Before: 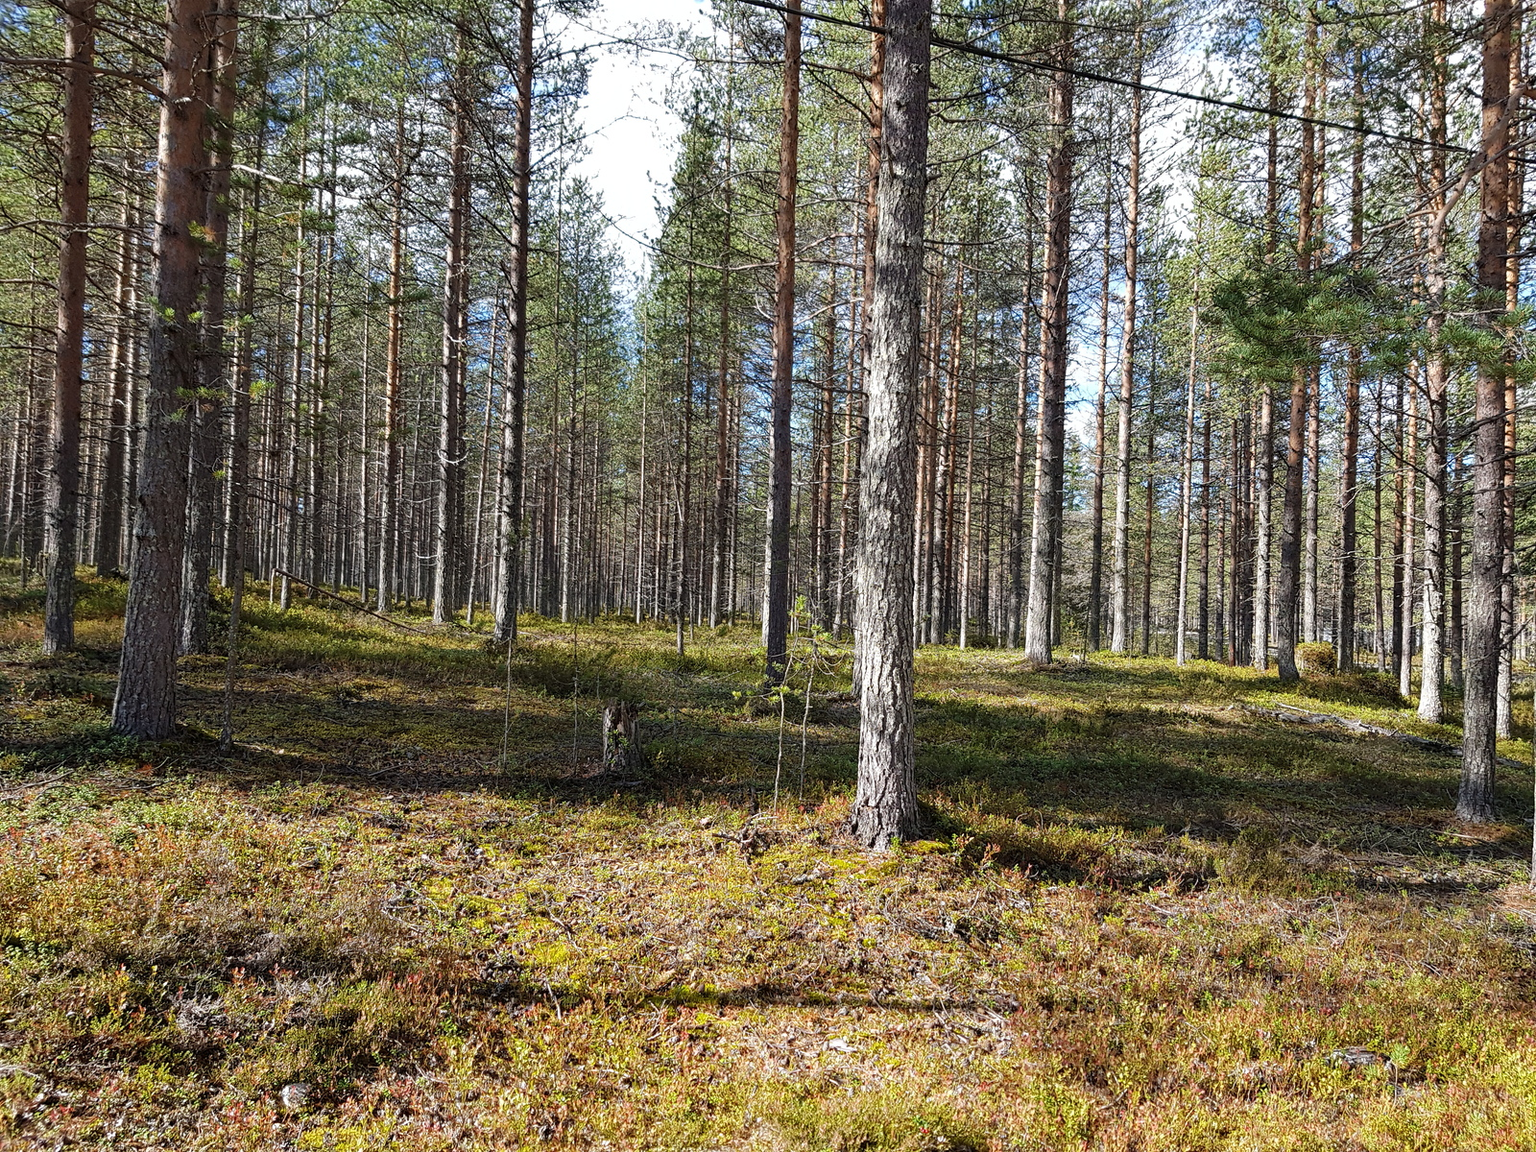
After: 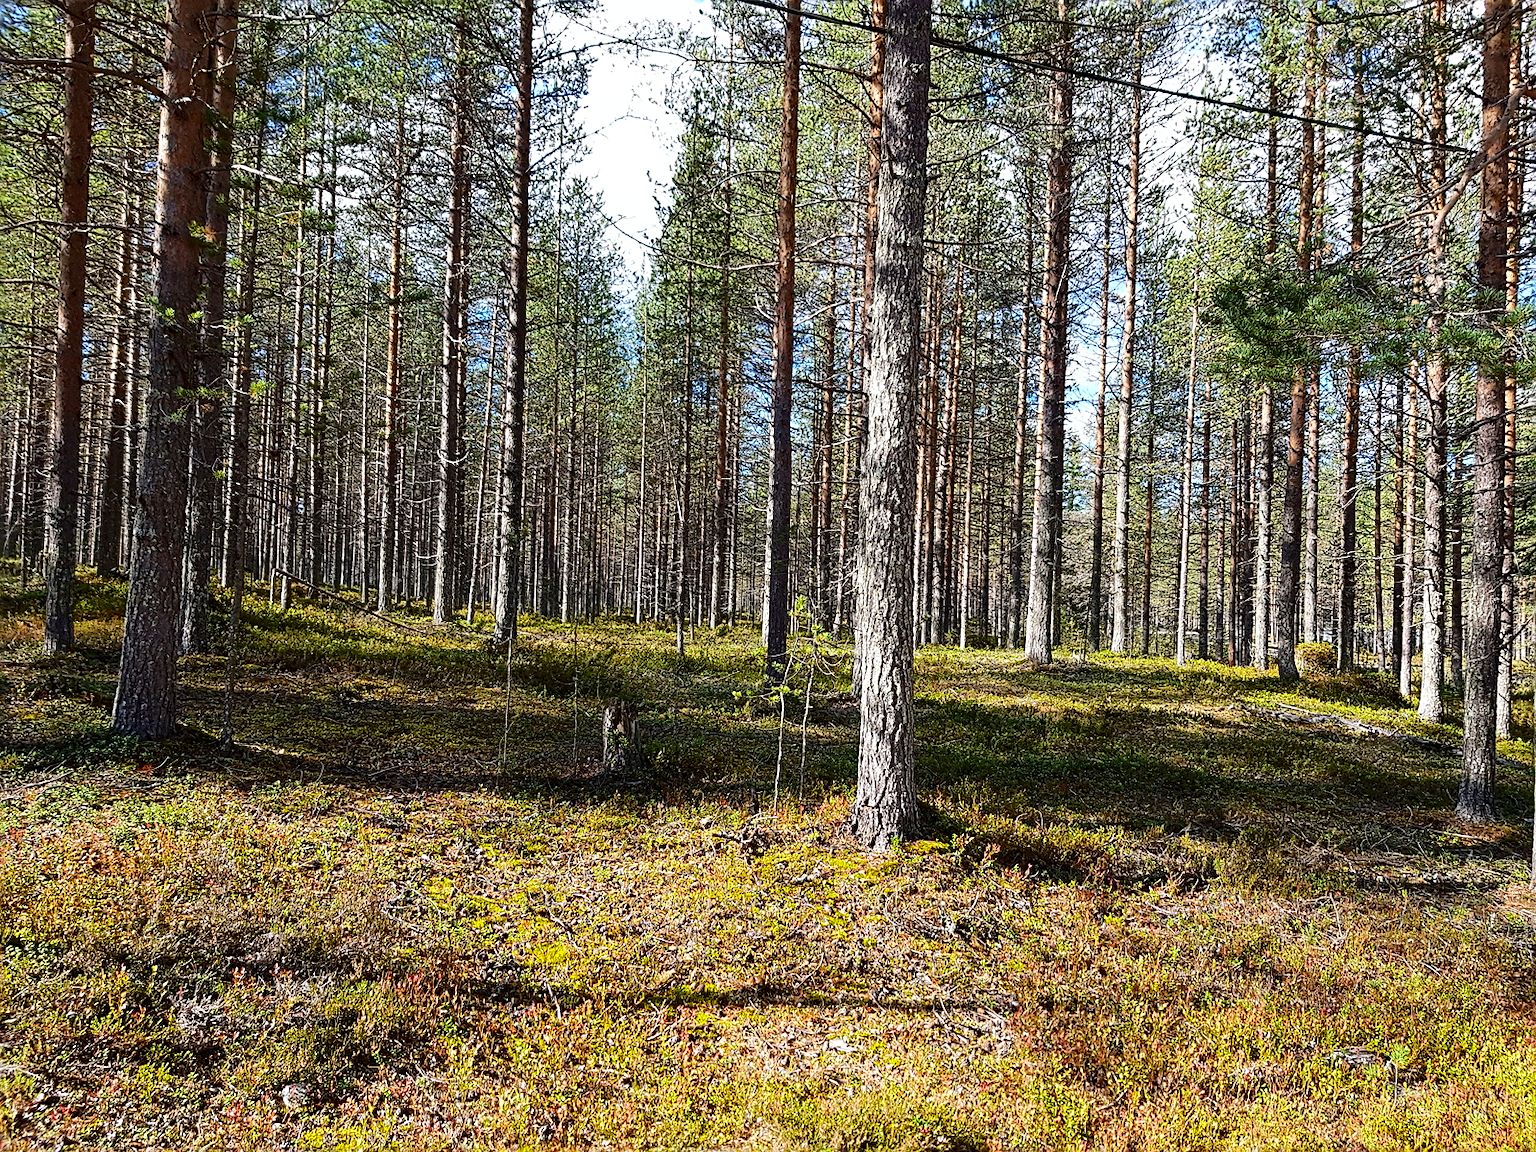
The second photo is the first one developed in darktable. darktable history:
sharpen: on, module defaults
contrast brightness saturation: contrast 0.155, saturation 0.316
tone curve: curves: ch0 [(0, 0) (0.08, 0.056) (0.4, 0.4) (0.6, 0.612) (0.92, 0.924) (1, 1)], color space Lab, independent channels, preserve colors none
